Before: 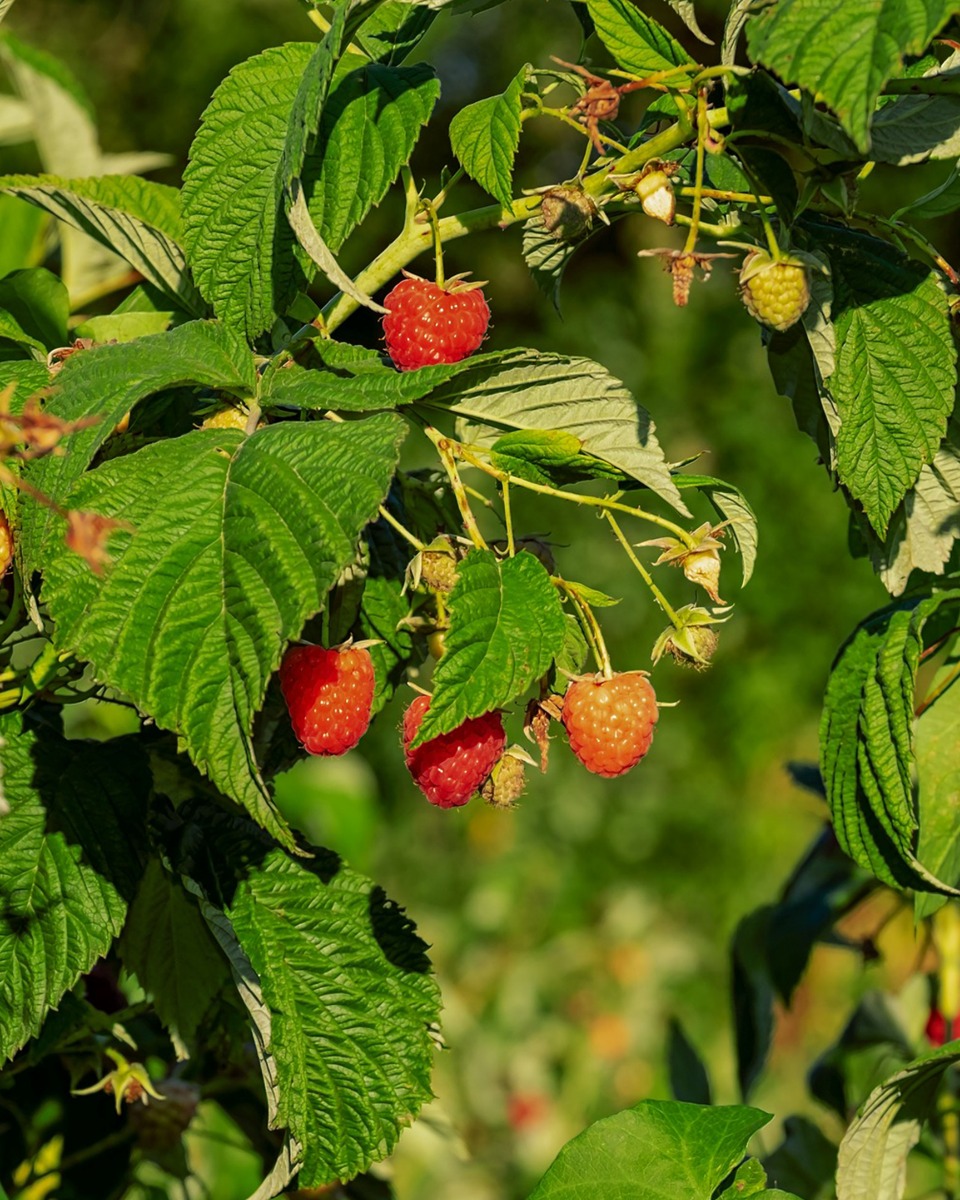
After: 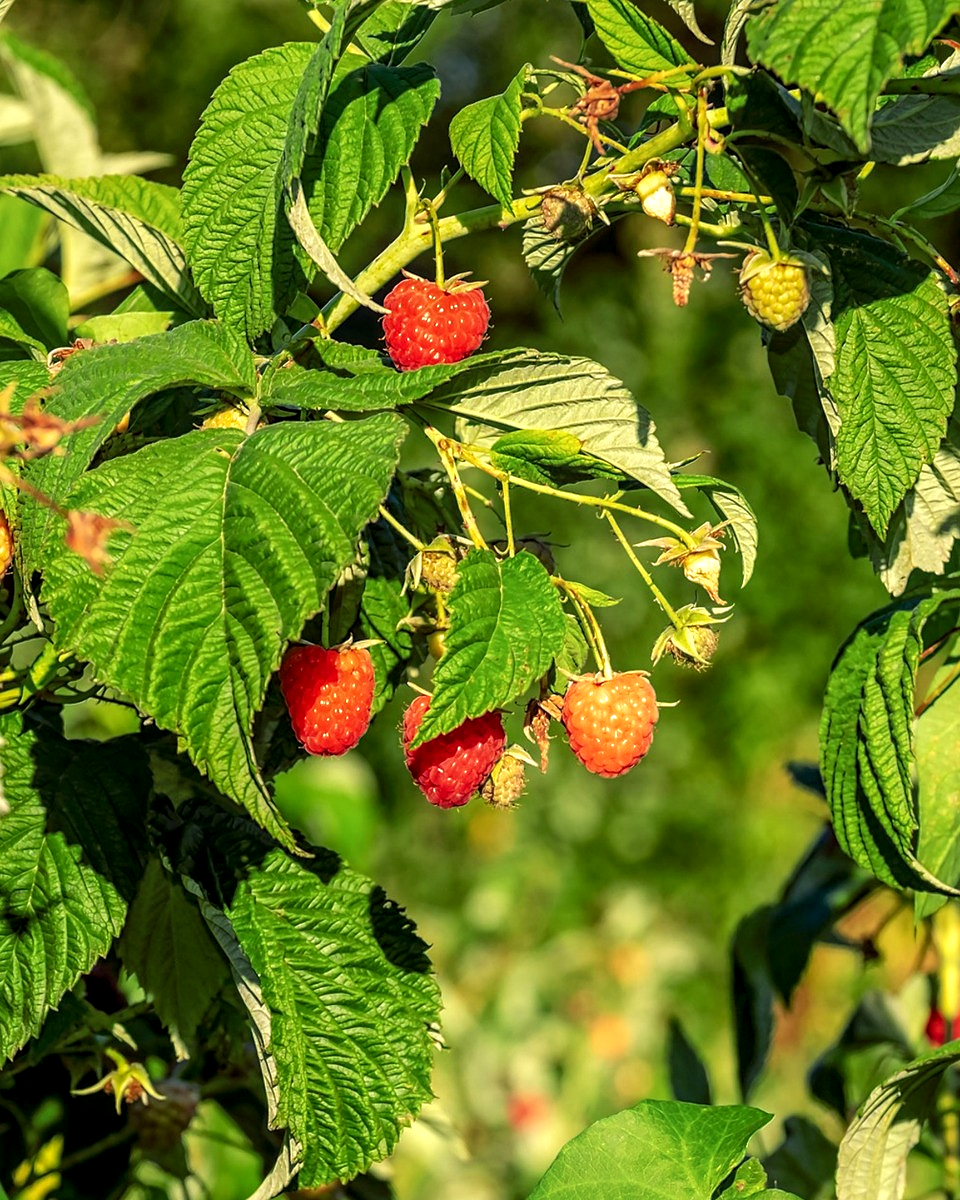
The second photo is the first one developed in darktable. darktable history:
local contrast: detail 130%
shadows and highlights: shadows -21.3, highlights 100, soften with gaussian
sharpen: radius 1, threshold 1
exposure: exposure 0.566 EV, compensate highlight preservation false
